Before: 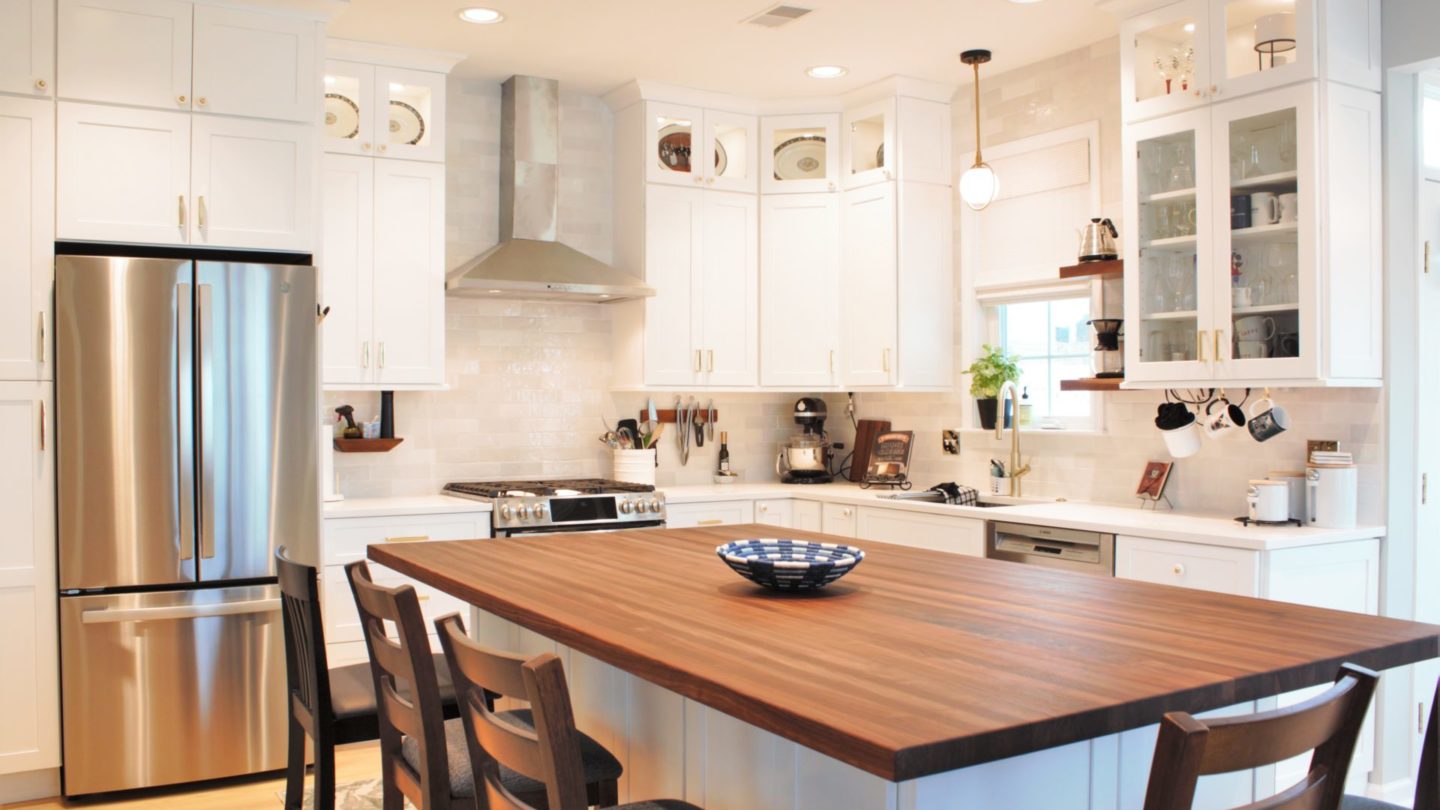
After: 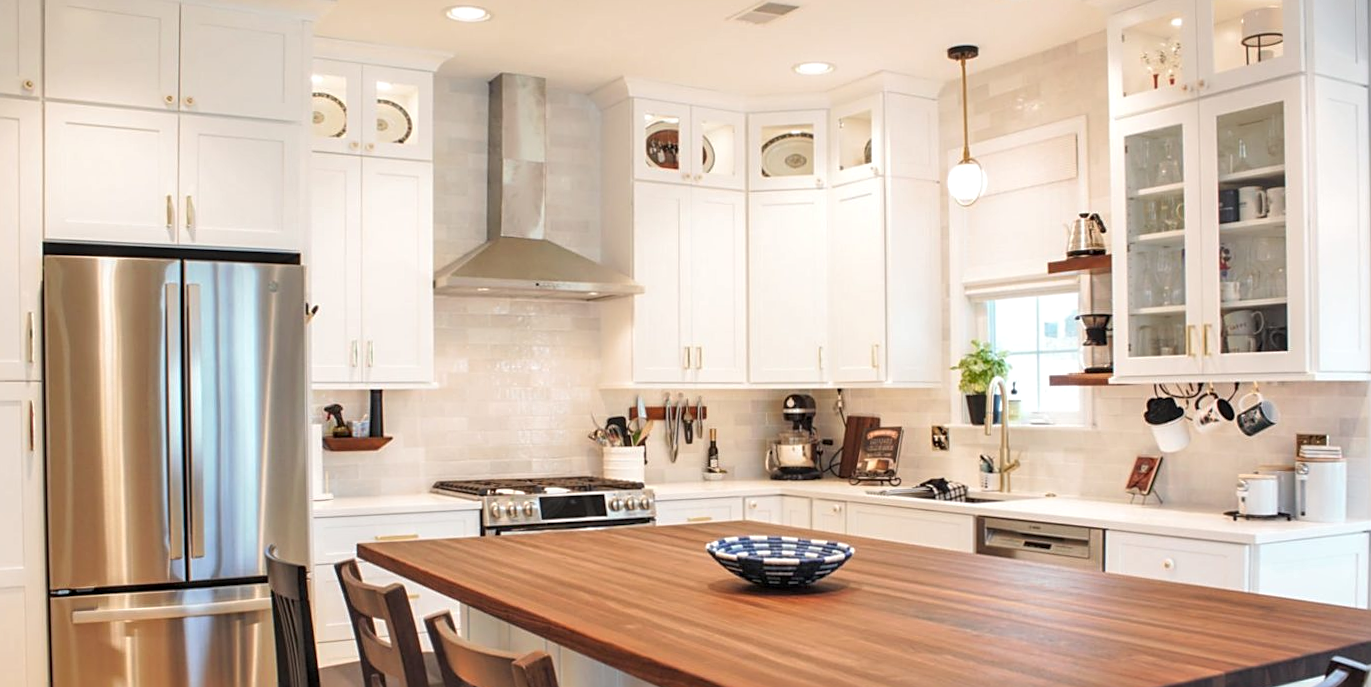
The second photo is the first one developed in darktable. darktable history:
local contrast: on, module defaults
crop and rotate: angle 0.294°, left 0.341%, right 3.558%, bottom 14.313%
sharpen: on, module defaults
